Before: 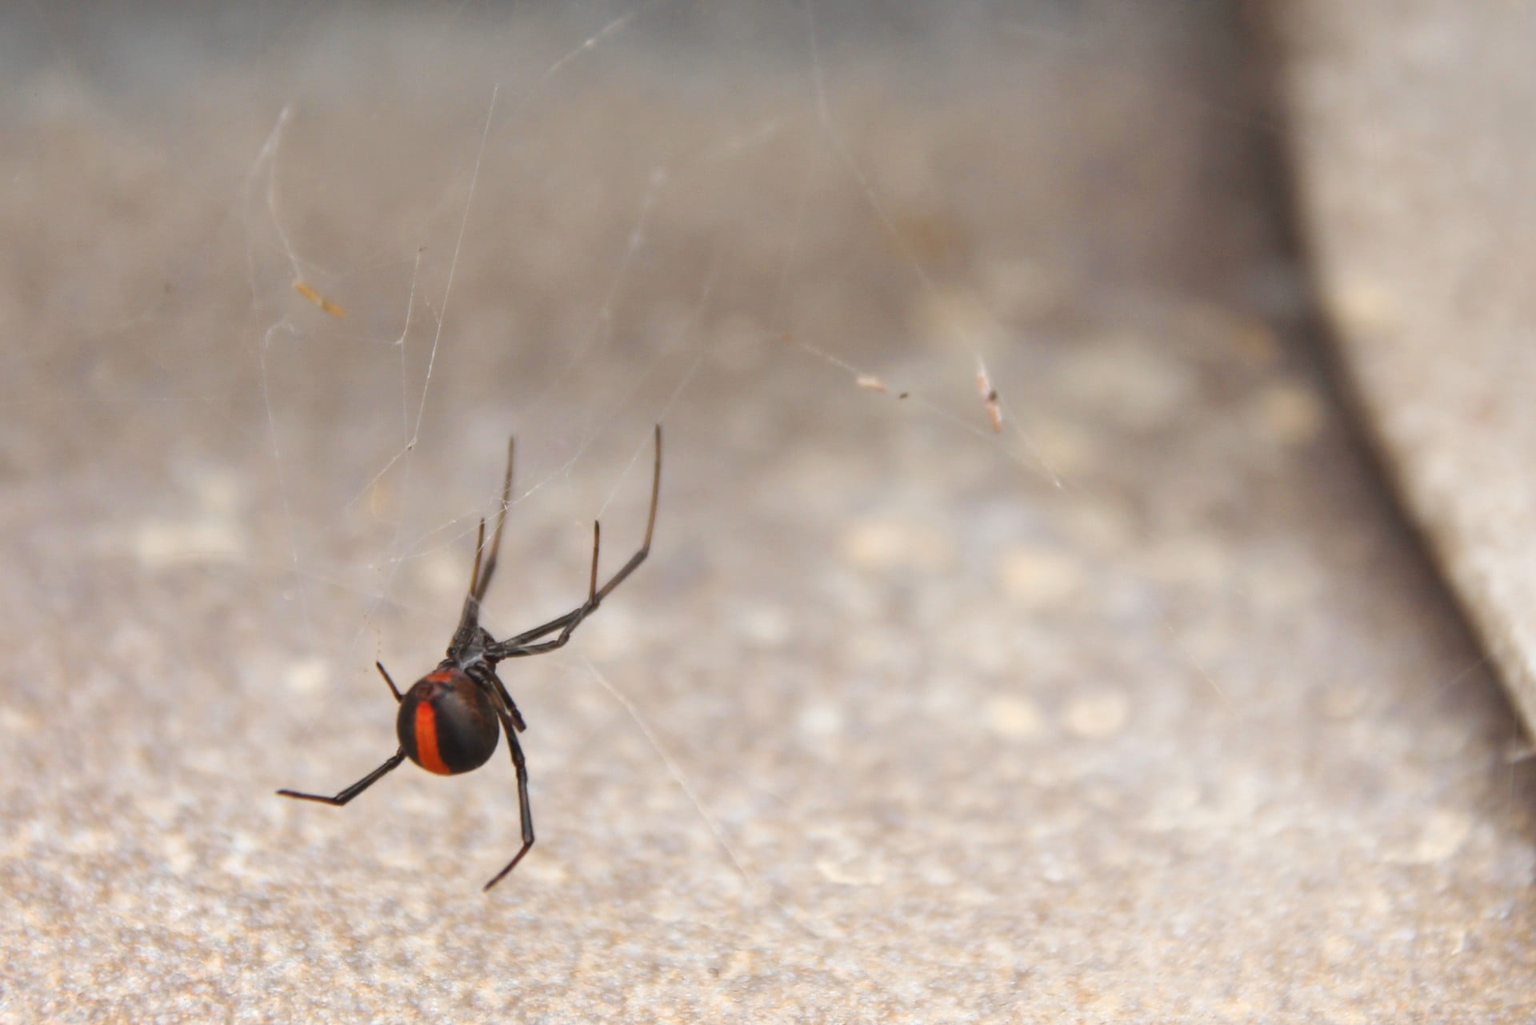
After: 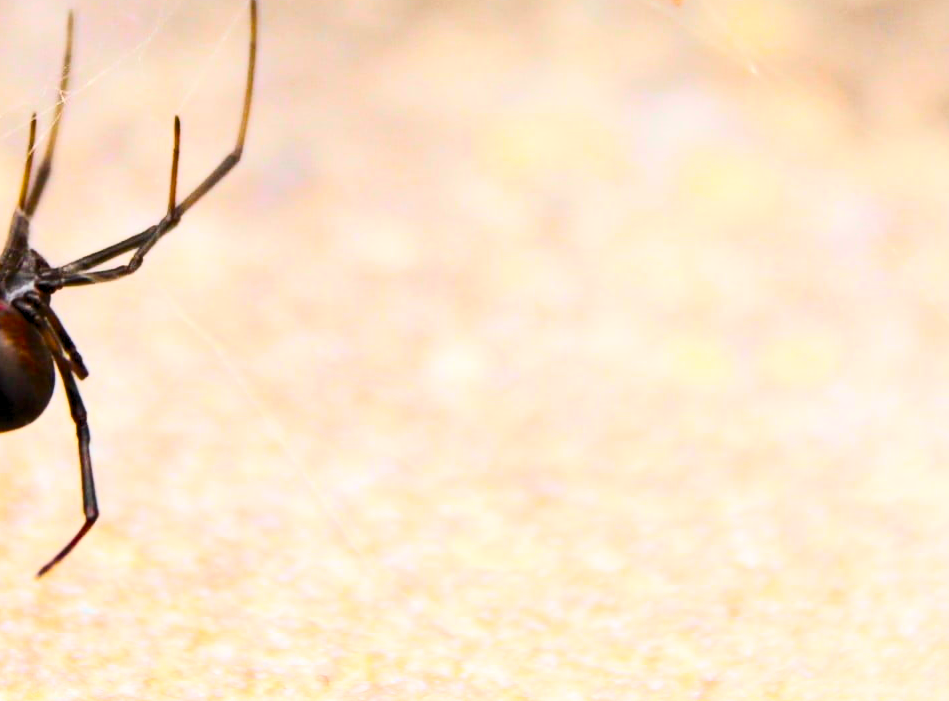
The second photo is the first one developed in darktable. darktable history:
rgb levels: levels [[0.013, 0.434, 0.89], [0, 0.5, 1], [0, 0.5, 1]]
crop: left 29.672%, top 41.786%, right 20.851%, bottom 3.487%
contrast brightness saturation: contrast 0.4, brightness 0.1, saturation 0.21
color balance rgb: linear chroma grading › global chroma 23.15%, perceptual saturation grading › global saturation 28.7%, perceptual saturation grading › mid-tones 12.04%, perceptual saturation grading › shadows 10.19%, global vibrance 22.22%
